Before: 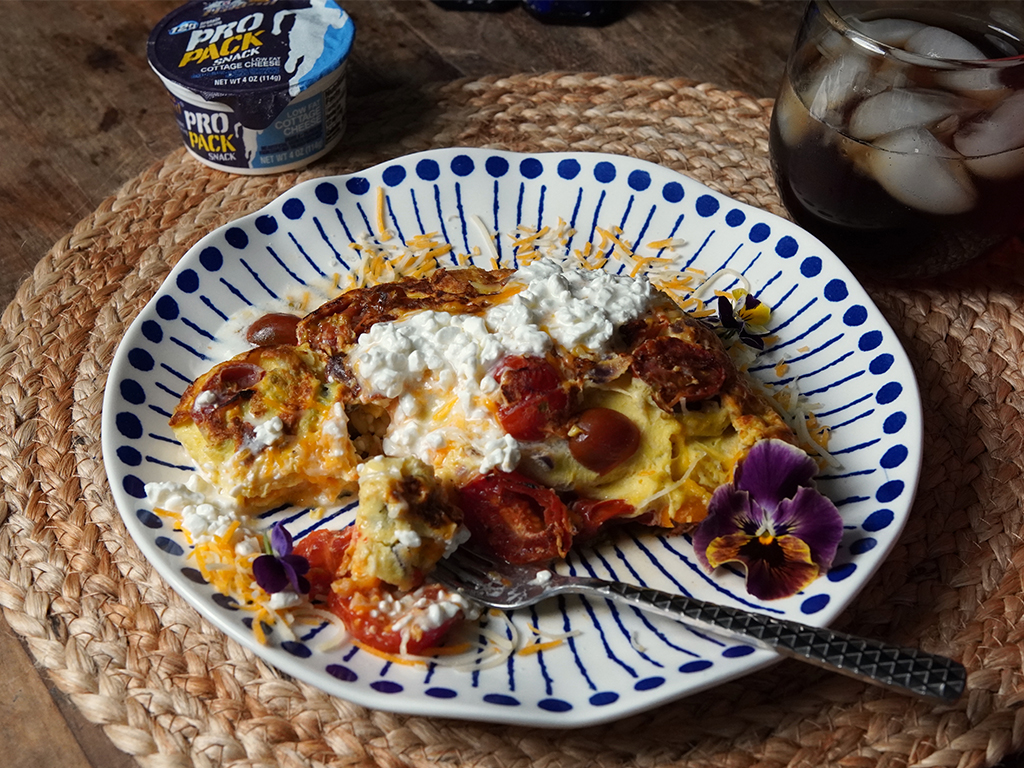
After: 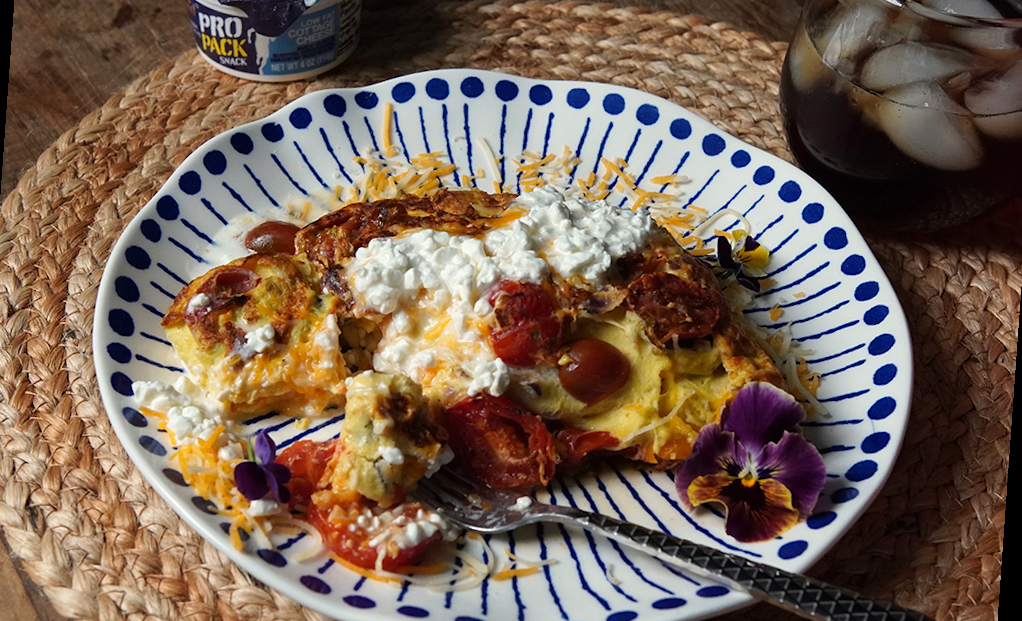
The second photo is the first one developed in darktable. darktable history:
crop and rotate: left 2.991%, top 13.302%, right 1.981%, bottom 12.636%
rotate and perspective: rotation 4.1°, automatic cropping off
velvia: strength 15%
